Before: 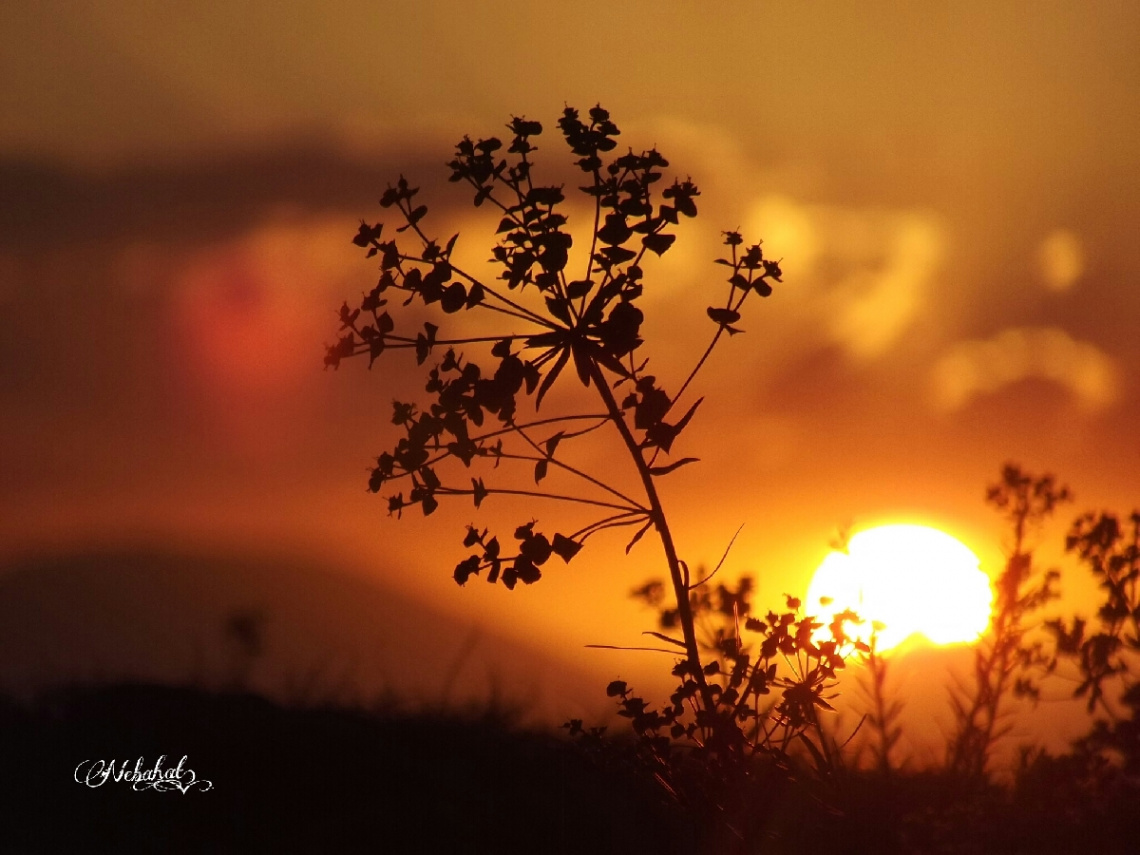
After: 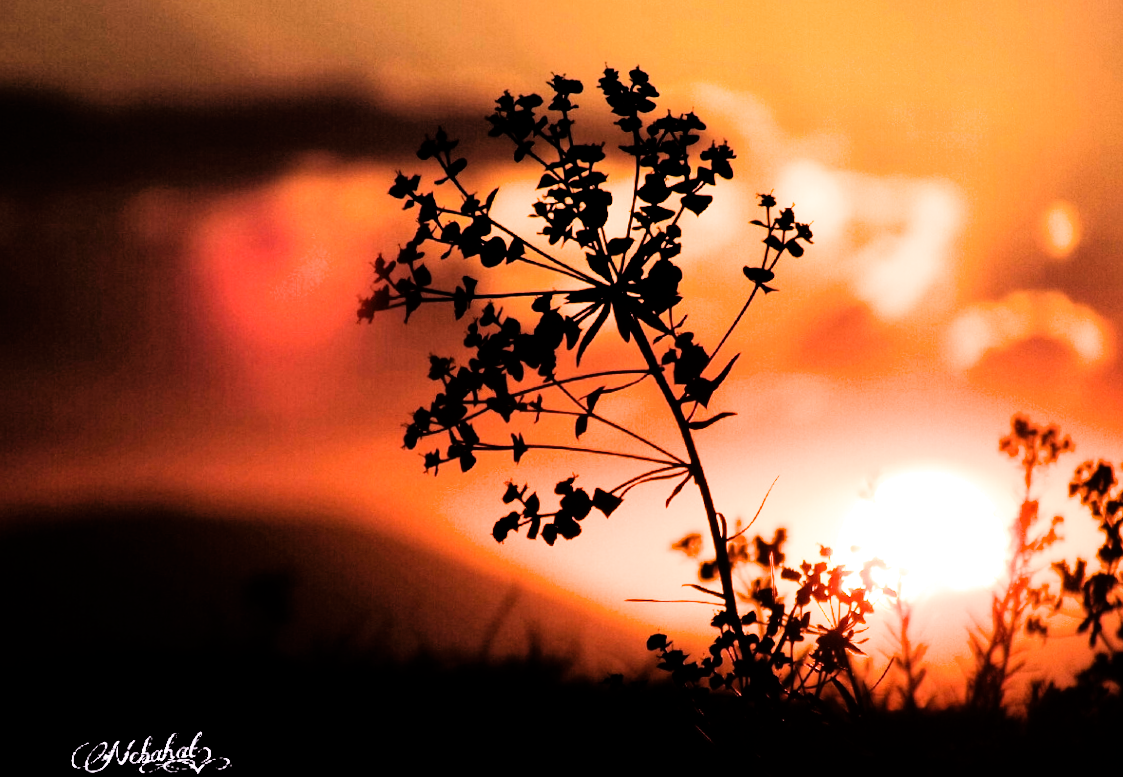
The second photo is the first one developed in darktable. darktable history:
filmic rgb: black relative exposure -5 EV, white relative exposure 3.2 EV, hardness 3.42, contrast 1.2, highlights saturation mix -30%
tone equalizer: -8 EV -1.08 EV, -7 EV -1.01 EV, -6 EV -0.867 EV, -5 EV -0.578 EV, -3 EV 0.578 EV, -2 EV 0.867 EV, -1 EV 1.01 EV, +0 EV 1.08 EV, edges refinement/feathering 500, mask exposure compensation -1.57 EV, preserve details no
white balance: red 1.066, blue 1.119
tone curve: curves: ch0 [(0, 0) (0.07, 0.057) (0.15, 0.177) (0.352, 0.445) (0.59, 0.703) (0.857, 0.908) (1, 1)], color space Lab, linked channels, preserve colors none
rotate and perspective: rotation -0.013°, lens shift (vertical) -0.027, lens shift (horizontal) 0.178, crop left 0.016, crop right 0.989, crop top 0.082, crop bottom 0.918
